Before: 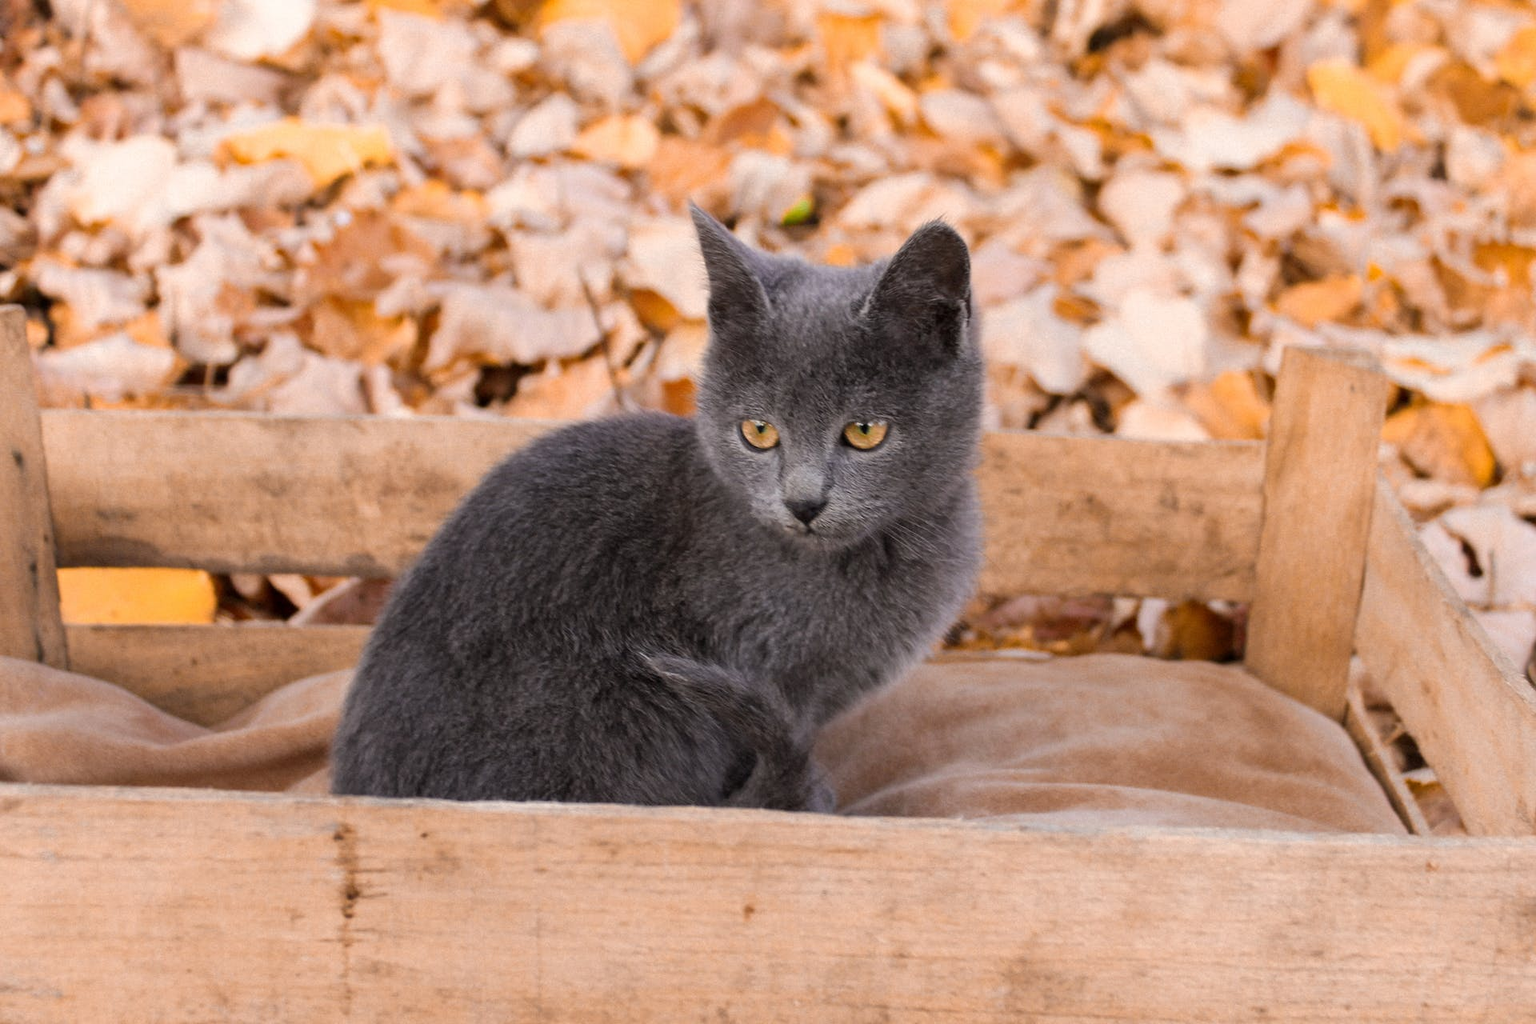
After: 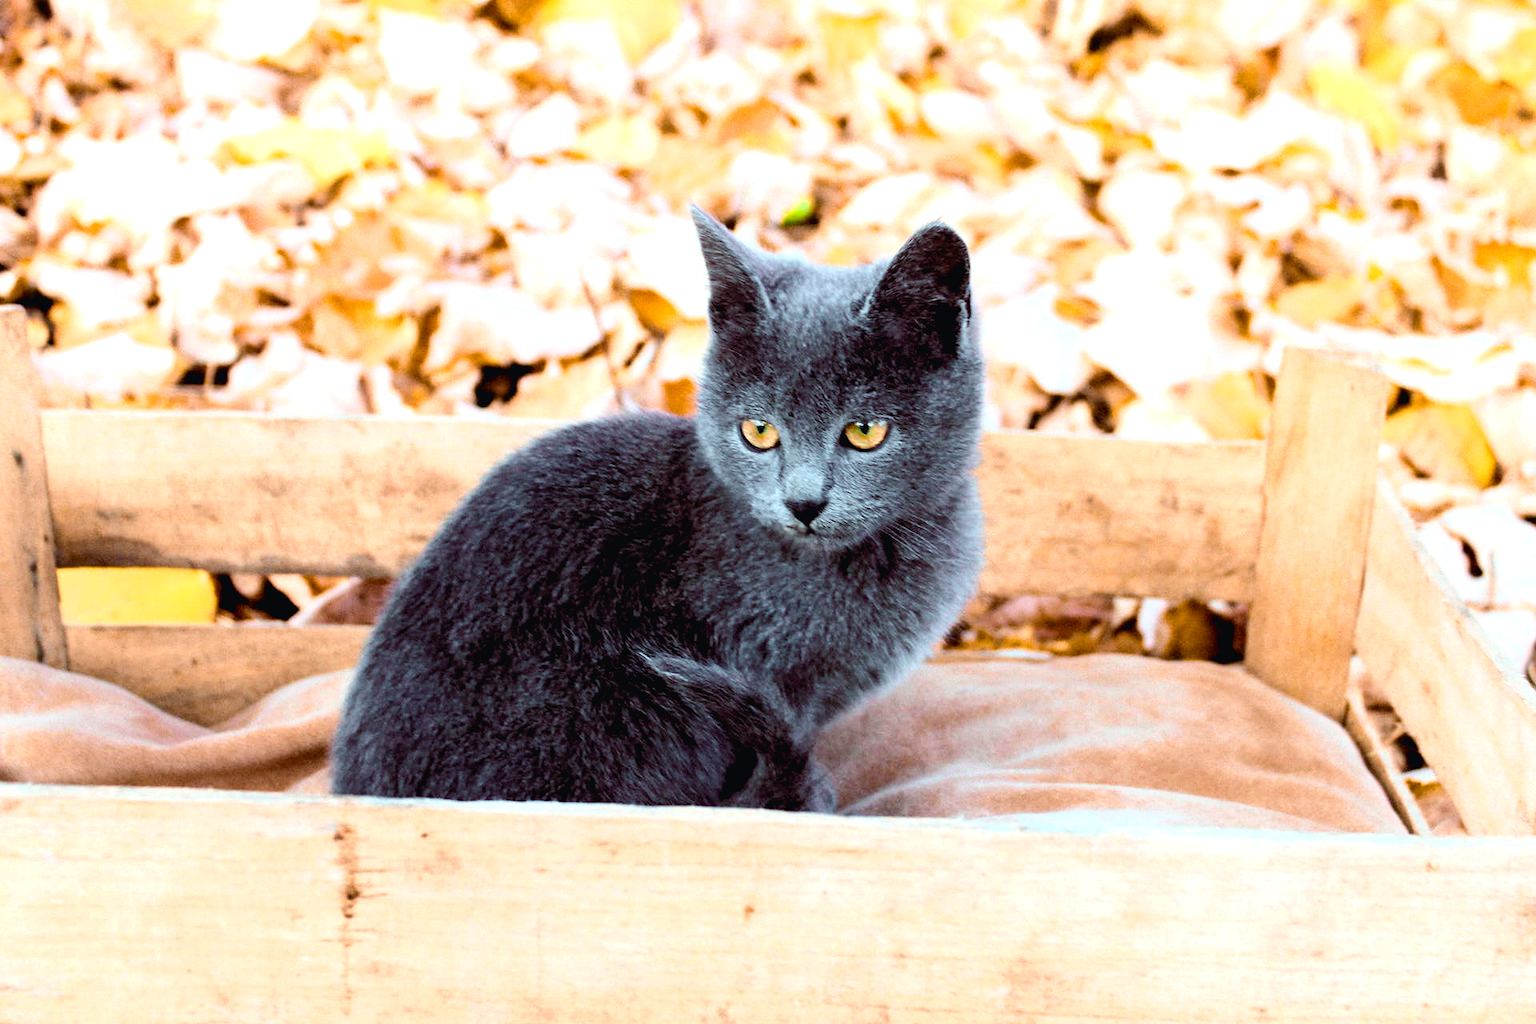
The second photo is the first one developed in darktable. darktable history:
contrast equalizer: octaves 7, y [[0.6 ×6], [0.55 ×6], [0 ×6], [0 ×6], [0 ×6]], mix -0.3
color balance rgb: shadows lift › luminance -7.7%, shadows lift › chroma 2.13%, shadows lift › hue 200.79°, power › luminance -7.77%, power › chroma 2.27%, power › hue 220.69°, highlights gain › luminance 15.15%, highlights gain › chroma 4%, highlights gain › hue 209.35°, global offset › luminance -0.21%, global offset › chroma 0.27%, perceptual saturation grading › global saturation 24.42%, perceptual saturation grading › highlights -24.42%, perceptual saturation grading › mid-tones 24.42%, perceptual saturation grading › shadows 40%, perceptual brilliance grading › global brilliance -5%, perceptual brilliance grading › highlights 24.42%, perceptual brilliance grading › mid-tones 7%, perceptual brilliance grading › shadows -5%
tone curve: curves: ch0 [(0, 0.023) (0.087, 0.065) (0.184, 0.168) (0.45, 0.54) (0.57, 0.683) (0.722, 0.825) (0.877, 0.948) (1, 1)]; ch1 [(0, 0) (0.388, 0.369) (0.44, 0.44) (0.489, 0.481) (0.534, 0.561) (0.657, 0.659) (1, 1)]; ch2 [(0, 0) (0.353, 0.317) (0.408, 0.427) (0.472, 0.46) (0.5, 0.496) (0.537, 0.534) (0.576, 0.592) (0.625, 0.631) (1, 1)], color space Lab, independent channels, preserve colors none
rgb levels: levels [[0.013, 0.434, 0.89], [0, 0.5, 1], [0, 0.5, 1]]
